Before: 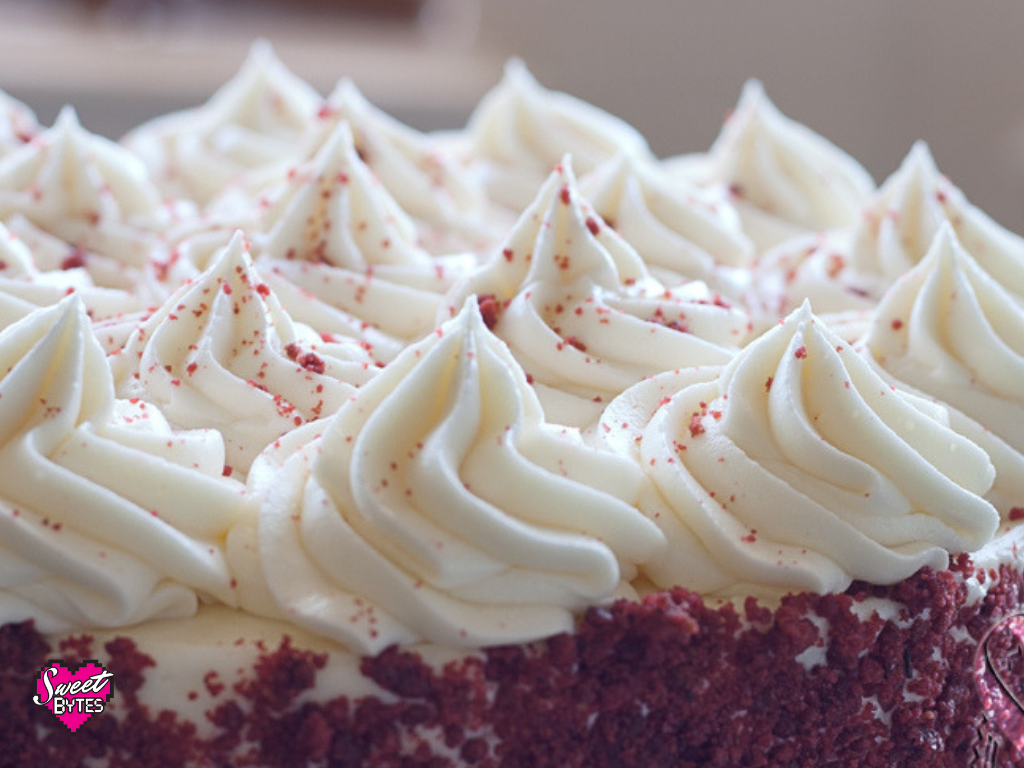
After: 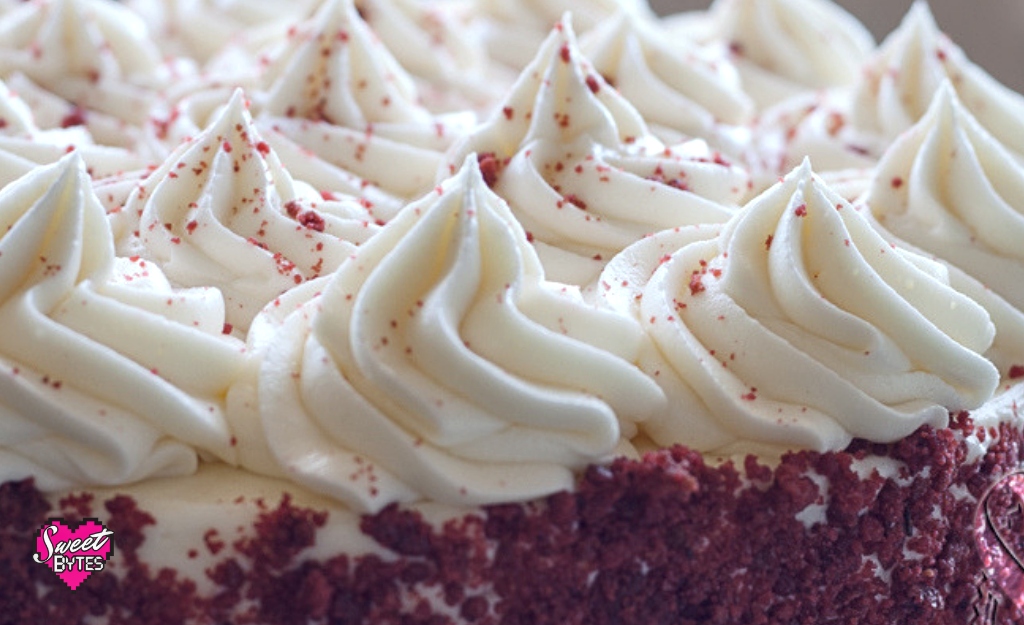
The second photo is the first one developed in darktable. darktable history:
crop and rotate: top 18.507%
local contrast: on, module defaults
white balance: emerald 1
